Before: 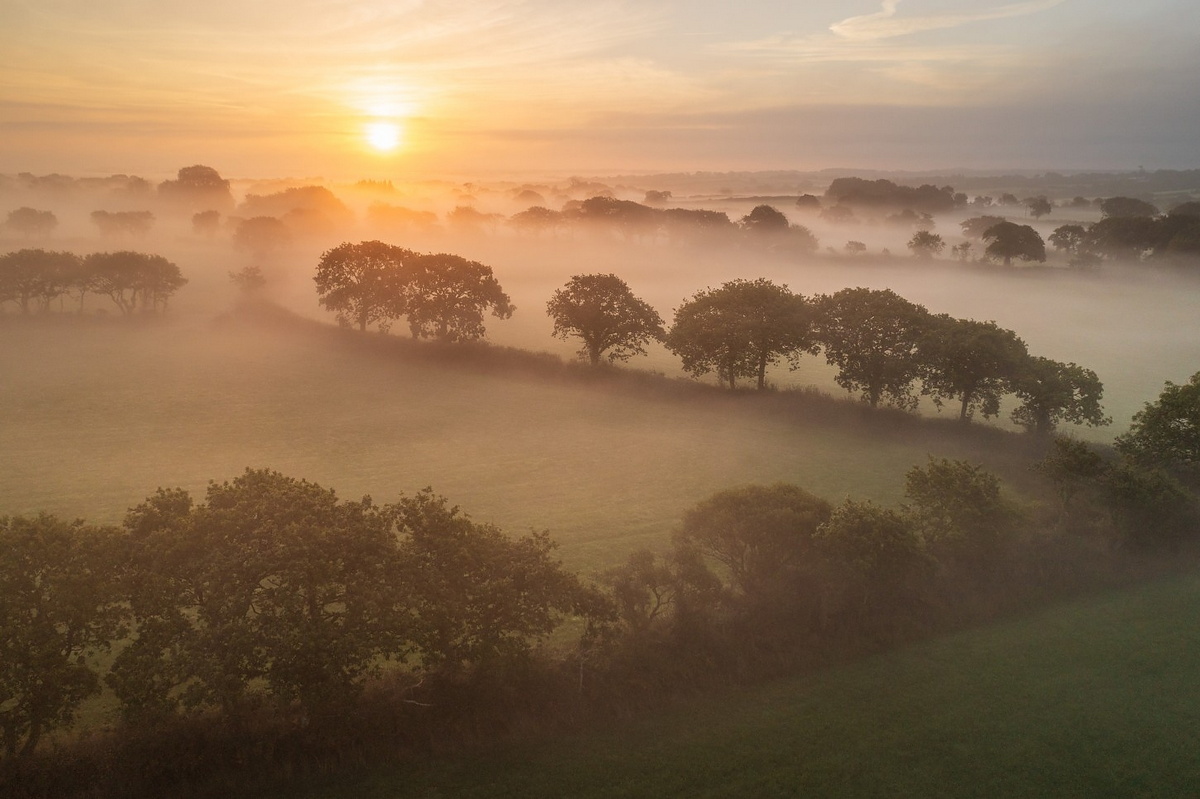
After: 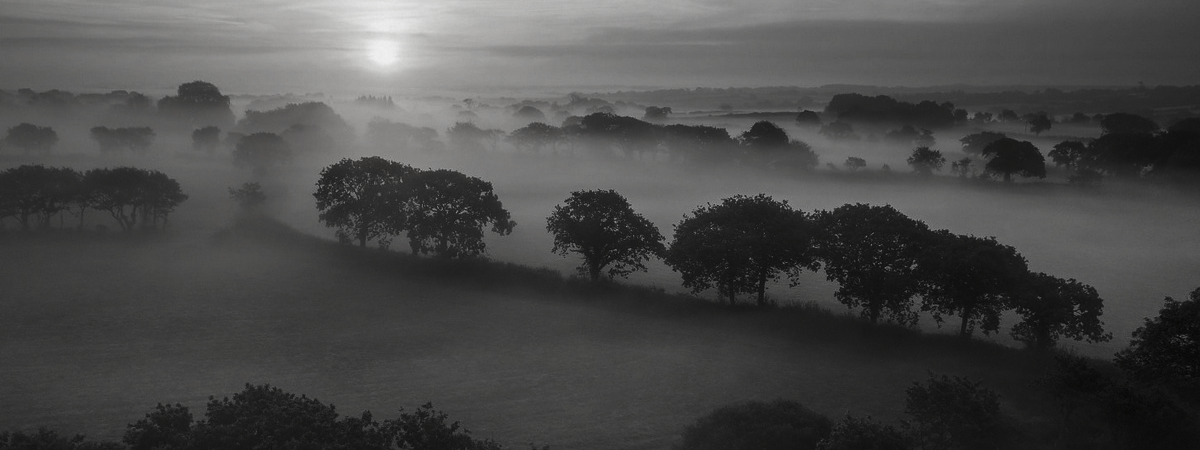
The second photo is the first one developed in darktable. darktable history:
crop and rotate: top 10.595%, bottom 33.003%
contrast brightness saturation: contrast -0.04, brightness -0.582, saturation -0.987
